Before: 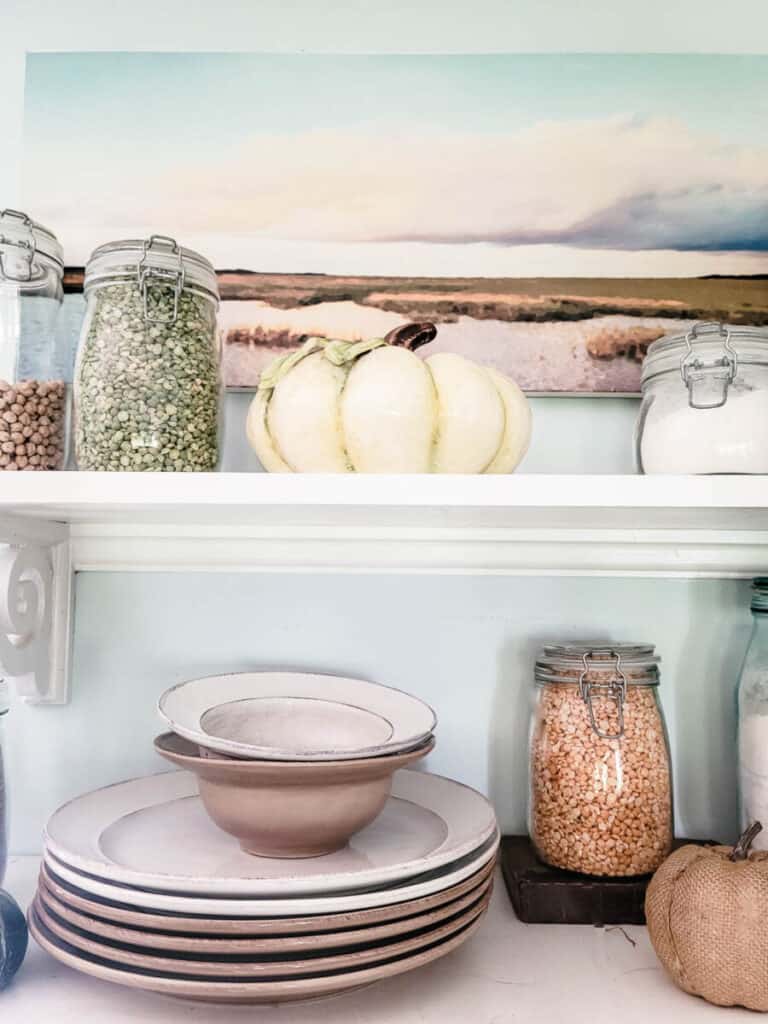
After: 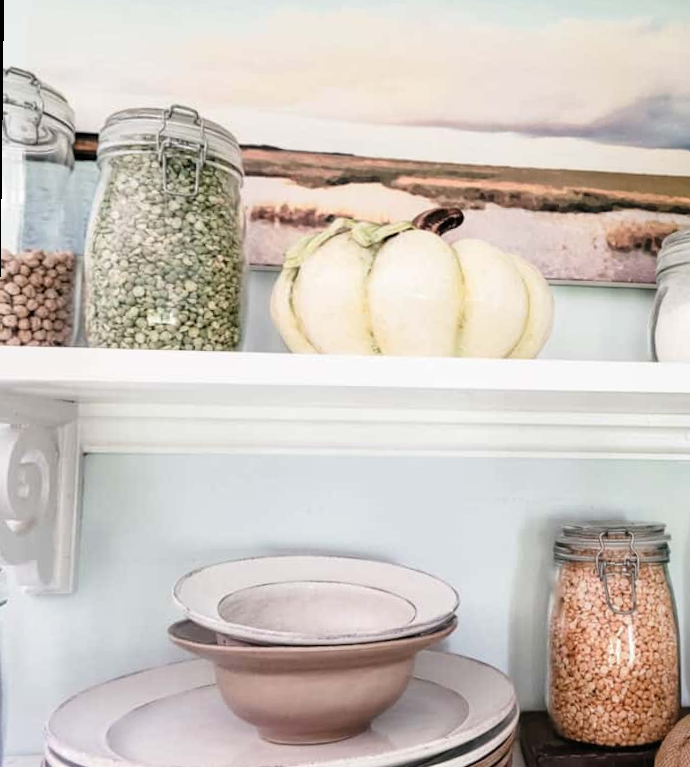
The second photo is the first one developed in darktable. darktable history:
crop: top 7.49%, right 9.717%, bottom 11.943%
rotate and perspective: rotation 0.679°, lens shift (horizontal) 0.136, crop left 0.009, crop right 0.991, crop top 0.078, crop bottom 0.95
